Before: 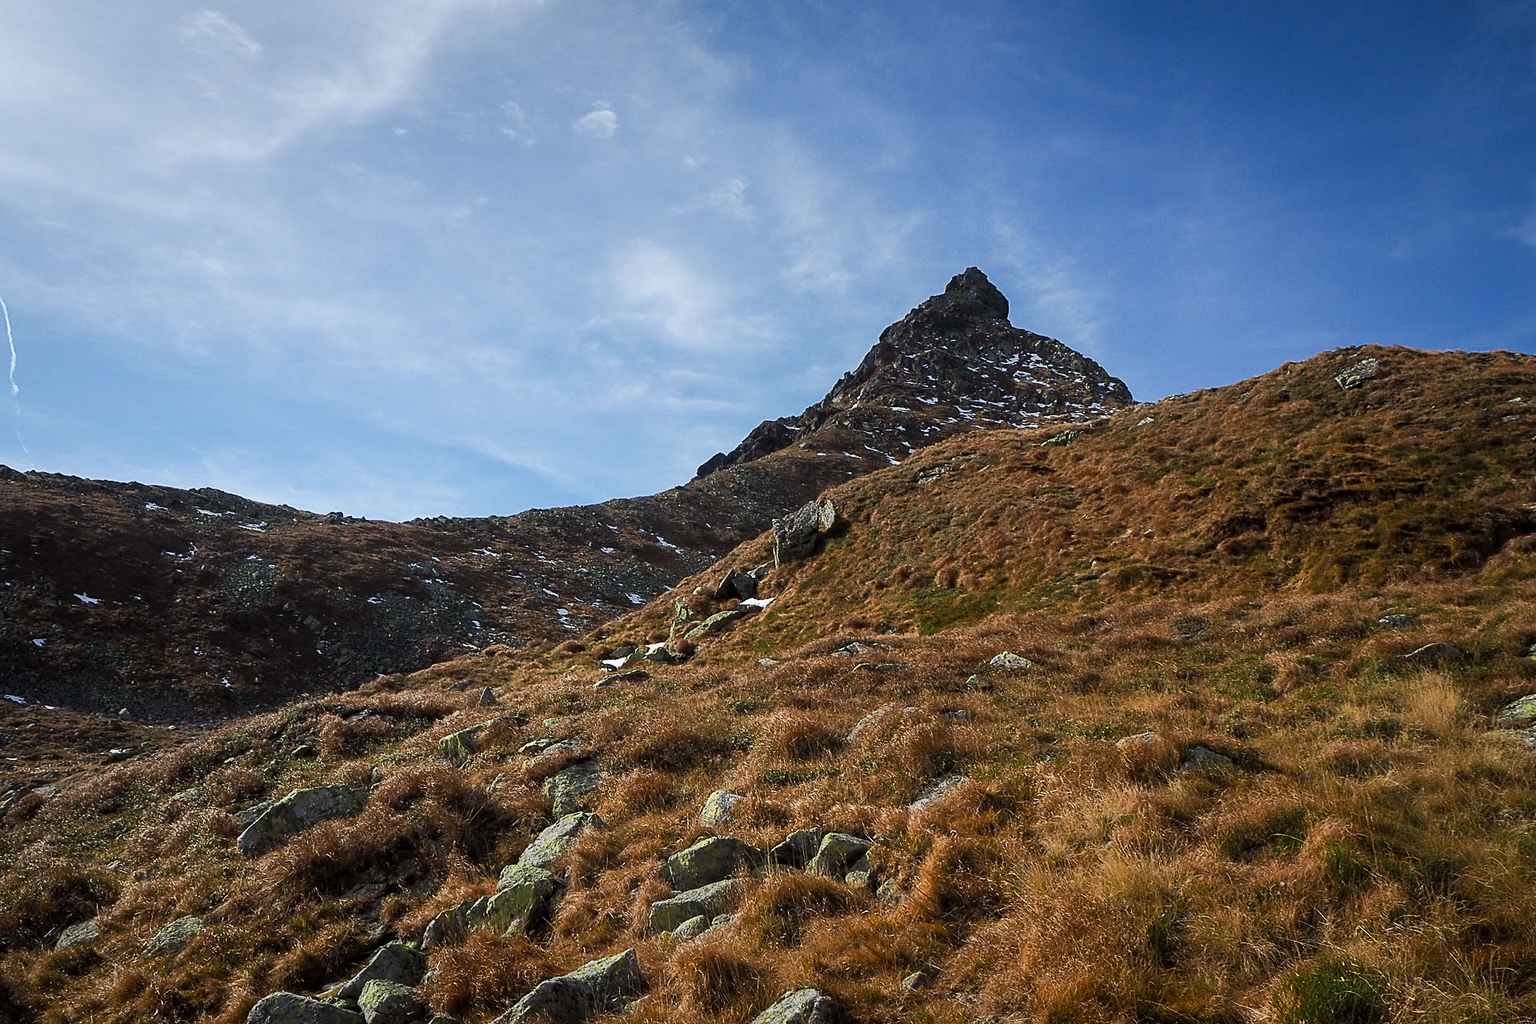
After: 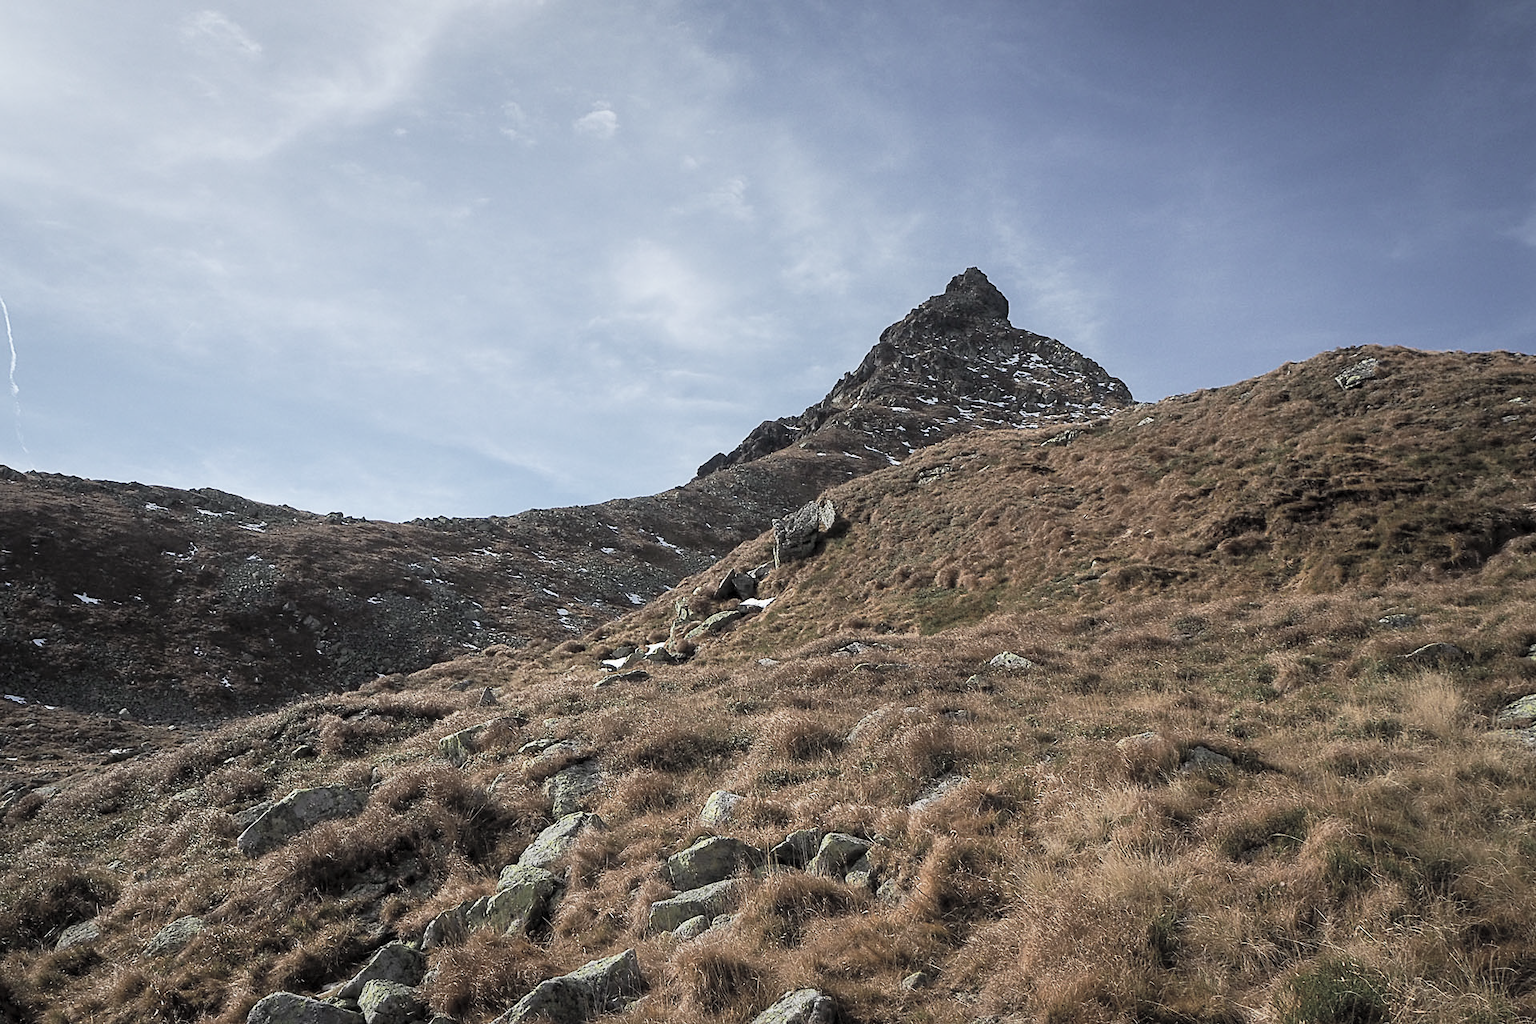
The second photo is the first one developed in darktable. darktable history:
contrast brightness saturation: brightness 0.18, saturation -0.5
tone equalizer: on, module defaults
